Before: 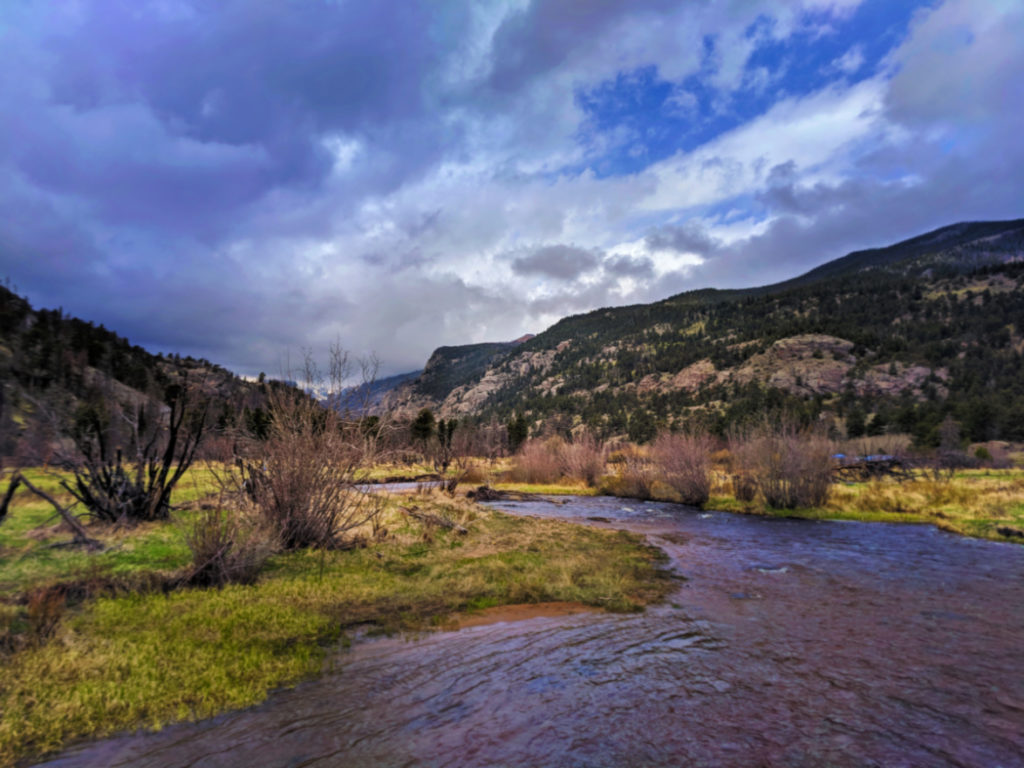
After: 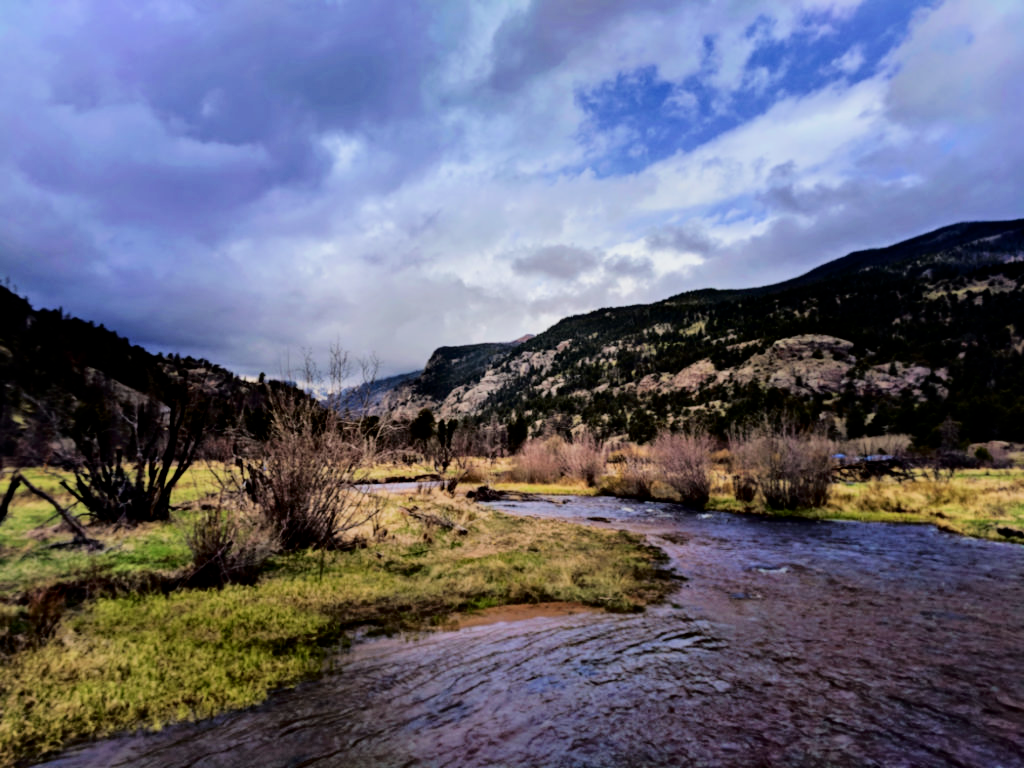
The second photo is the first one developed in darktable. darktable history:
tone curve: curves: ch0 [(0, 0) (0.003, 0) (0.011, 0.001) (0.025, 0.003) (0.044, 0.005) (0.069, 0.013) (0.1, 0.024) (0.136, 0.04) (0.177, 0.087) (0.224, 0.148) (0.277, 0.238) (0.335, 0.335) (0.399, 0.43) (0.468, 0.524) (0.543, 0.621) (0.623, 0.712) (0.709, 0.788) (0.801, 0.867) (0.898, 0.947) (1, 1)], color space Lab, independent channels, preserve colors none
filmic rgb: black relative exposure -7.74 EV, white relative exposure 4.42 EV, threshold 5.96 EV, target black luminance 0%, hardness 3.76, latitude 50.52%, contrast 1.063, highlights saturation mix 8.7%, shadows ↔ highlights balance -0.216%, preserve chrominance max RGB, enable highlight reconstruction true
